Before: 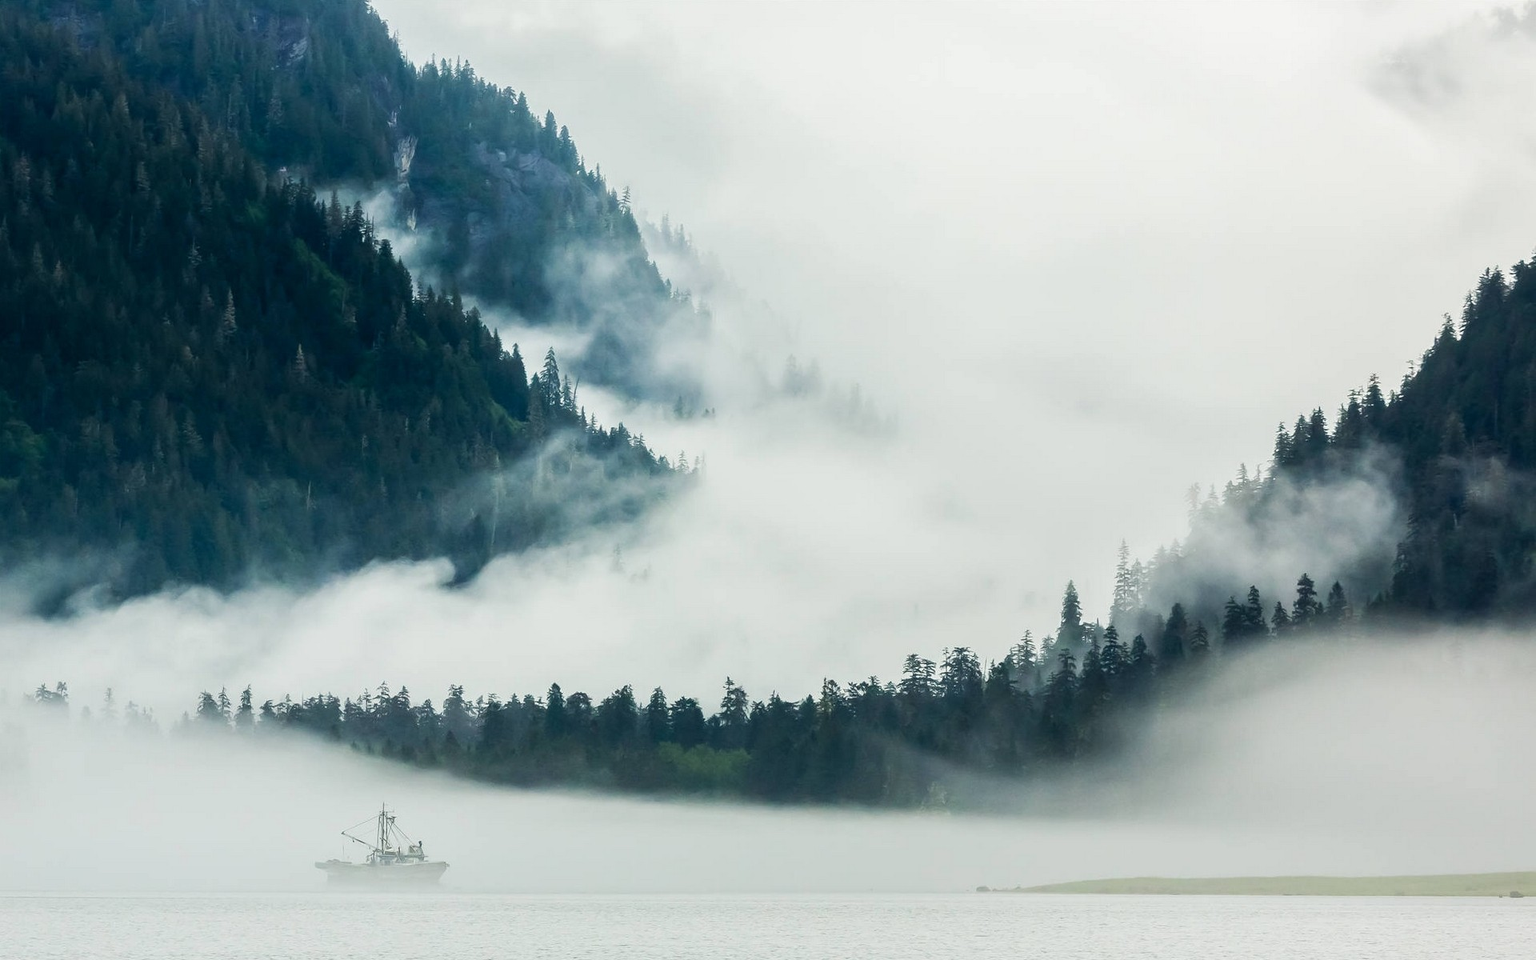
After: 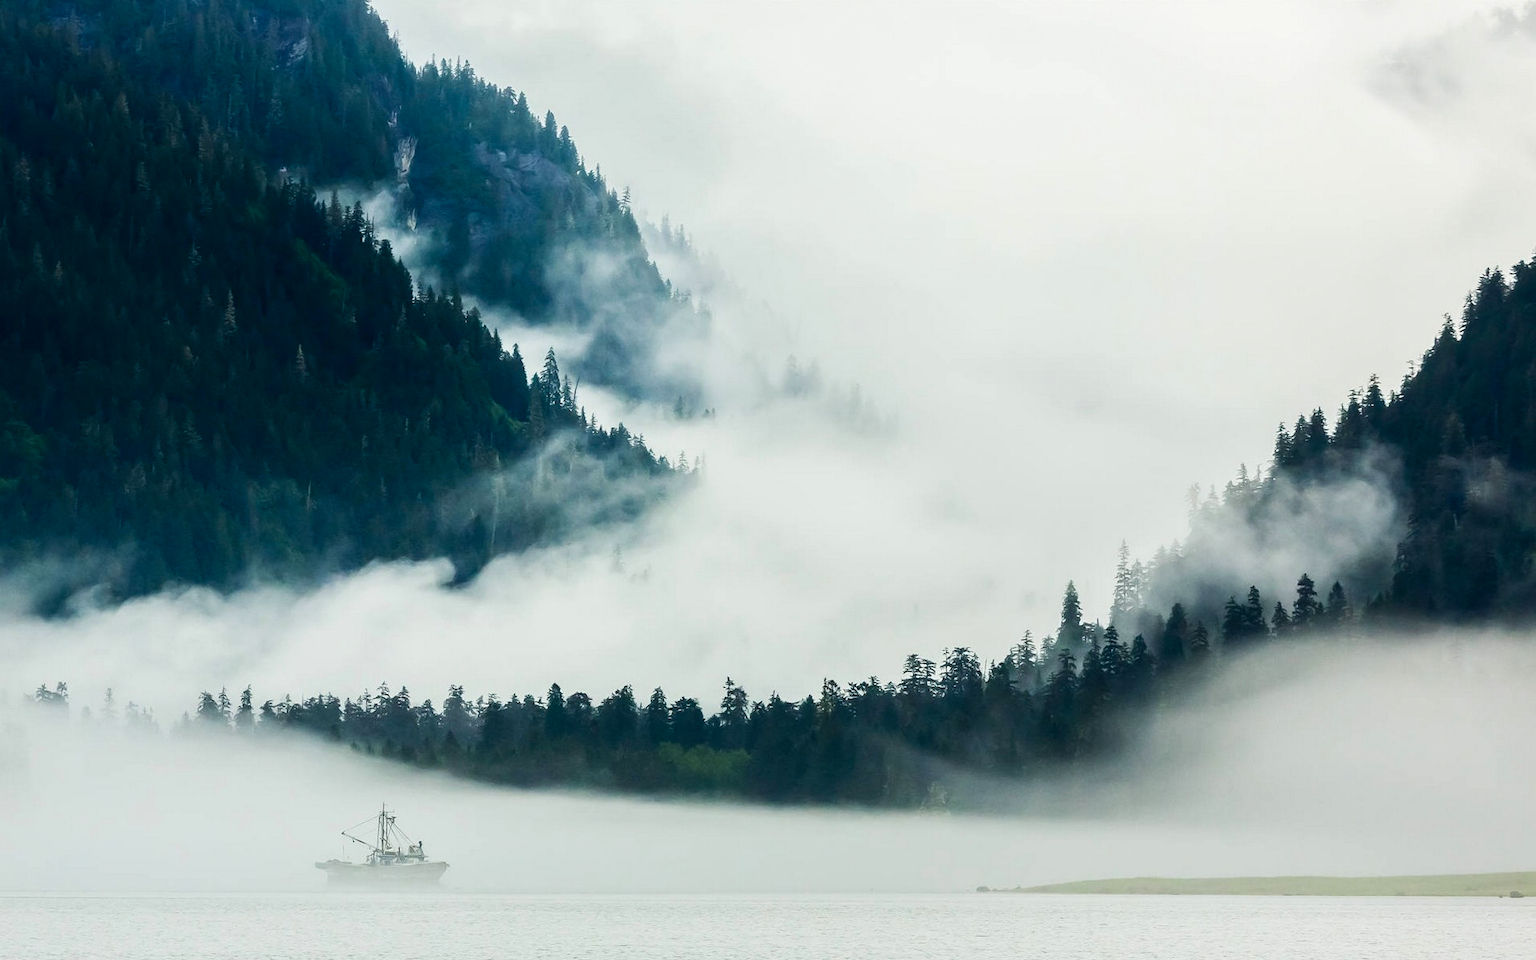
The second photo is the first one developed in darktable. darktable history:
contrast brightness saturation: contrast 0.13, brightness -0.05, saturation 0.158
